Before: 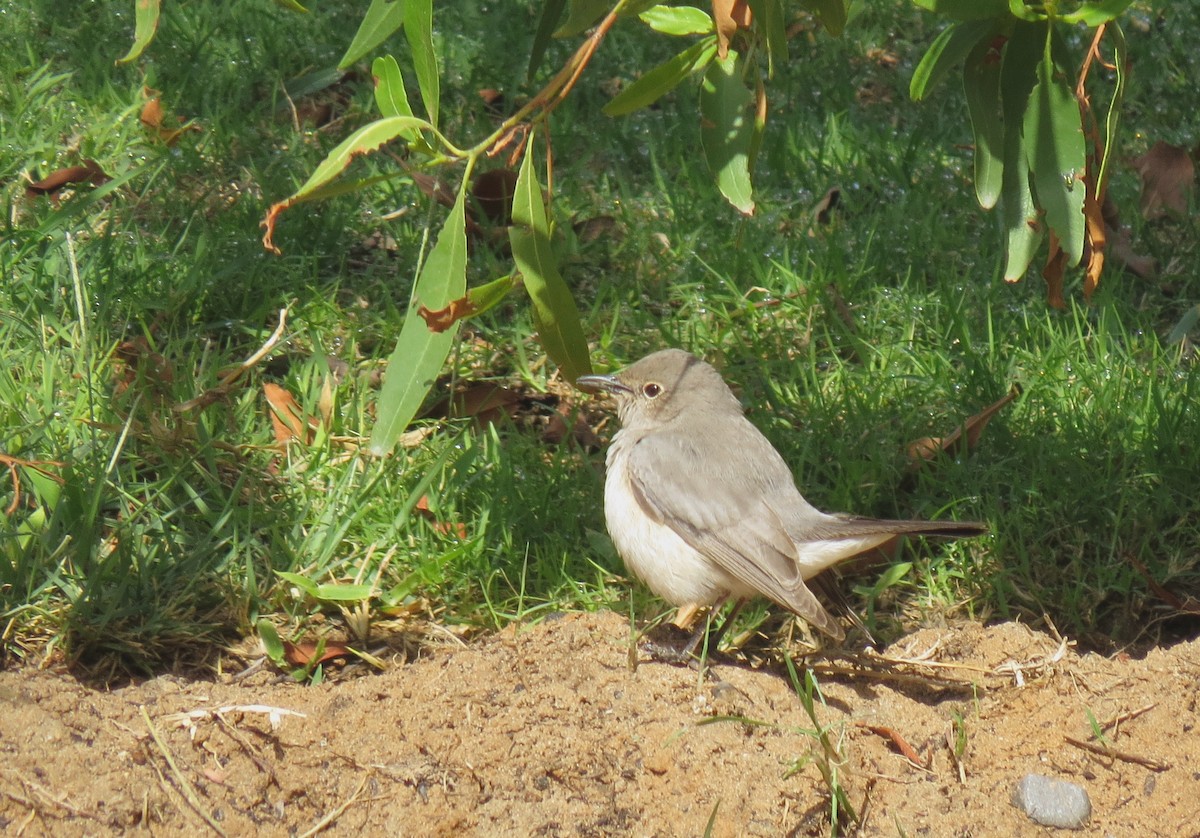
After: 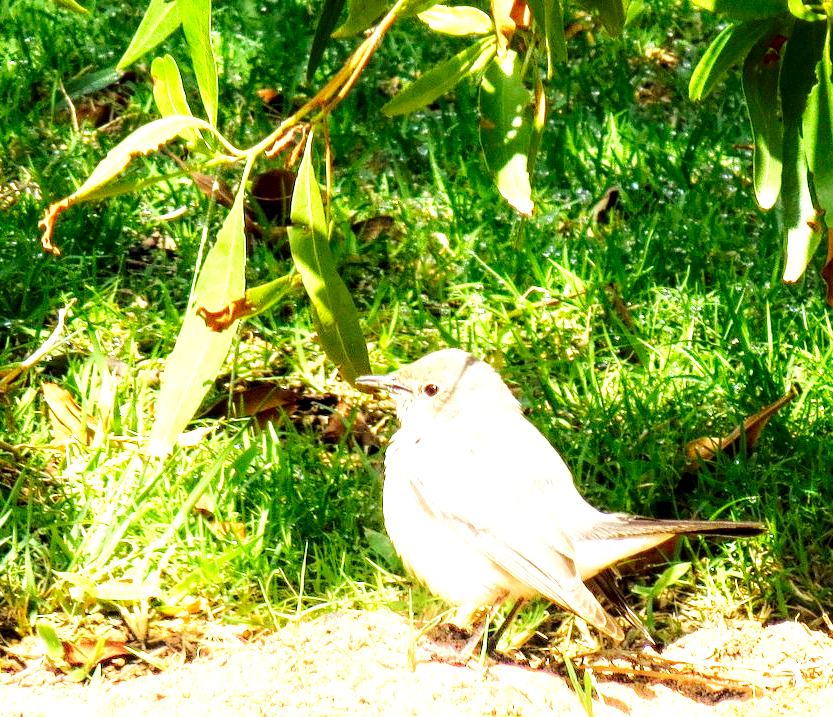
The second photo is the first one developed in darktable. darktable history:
crop: left 18.483%, right 12.057%, bottom 14.339%
base curve: curves: ch0 [(0, 0) (0.007, 0.004) (0.027, 0.03) (0.046, 0.07) (0.207, 0.54) (0.442, 0.872) (0.673, 0.972) (1, 1)], preserve colors none
local contrast: highlights 81%, shadows 57%, detail 174%, midtone range 0.598
shadows and highlights: highlights 71.7, soften with gaussian
color balance rgb: perceptual saturation grading › global saturation 20%, perceptual saturation grading › highlights -25.776%, perceptual saturation grading › shadows 50.298%
